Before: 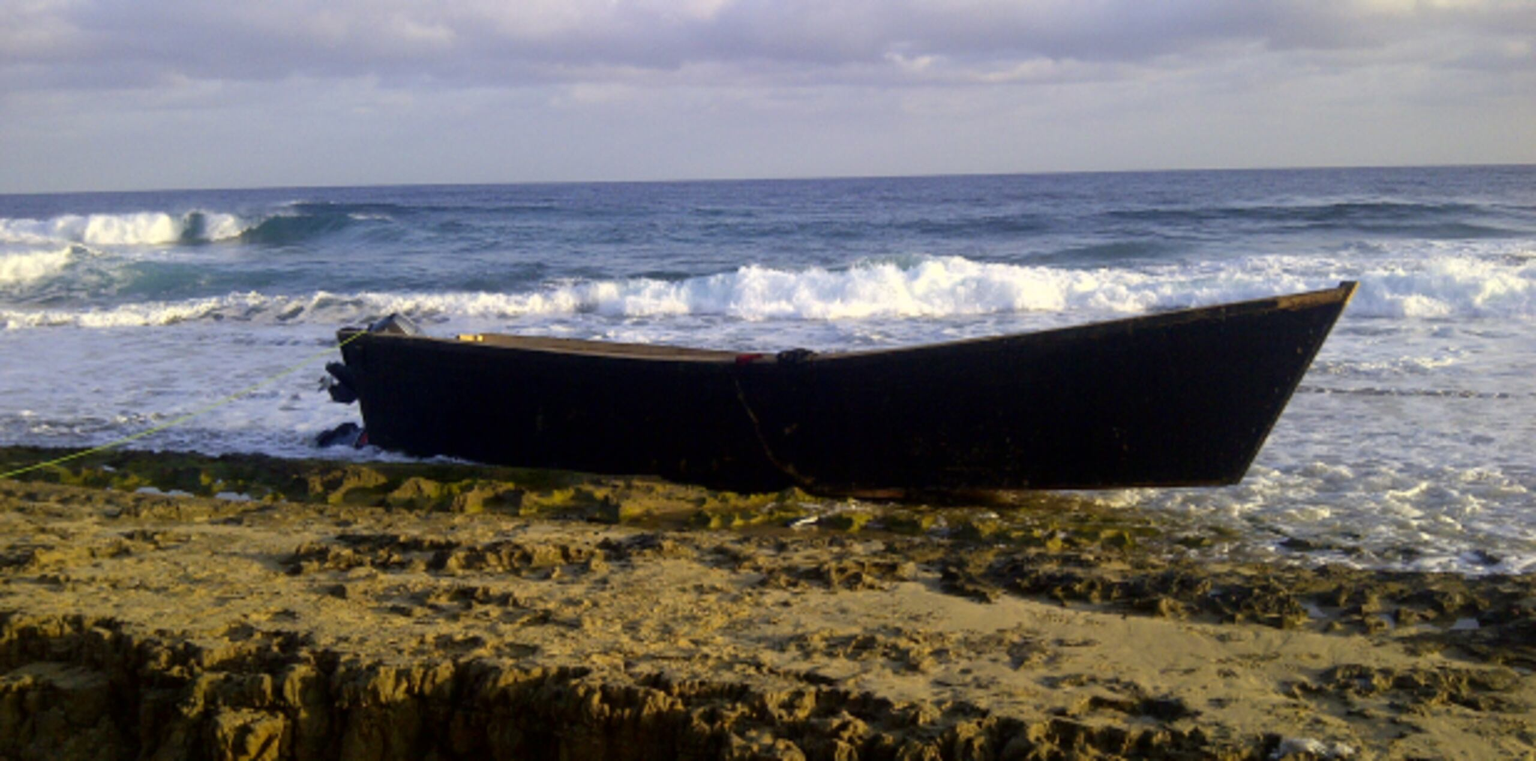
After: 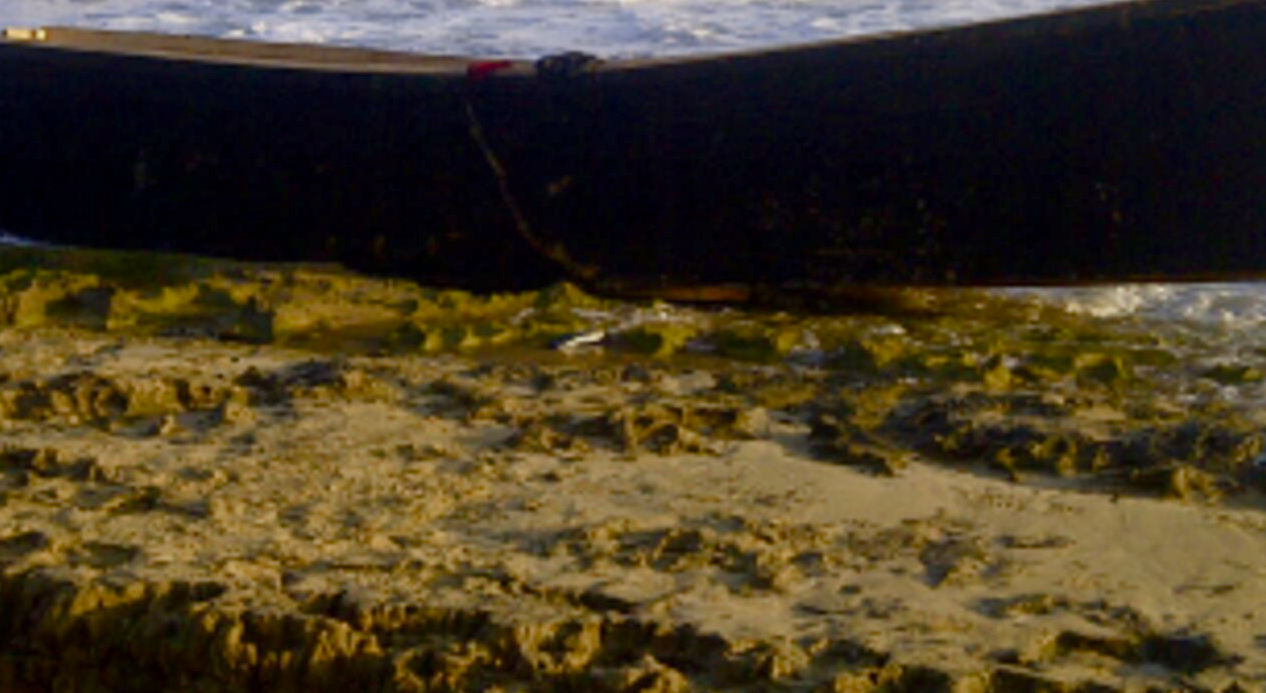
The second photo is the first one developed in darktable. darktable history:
crop: left 29.672%, top 41.786%, right 20.851%, bottom 3.487%
color balance rgb: shadows lift › chroma 1%, shadows lift › hue 113°, highlights gain › chroma 0.2%, highlights gain › hue 333°, perceptual saturation grading › global saturation 20%, perceptual saturation grading › highlights -50%, perceptual saturation grading › shadows 25%, contrast -10%
